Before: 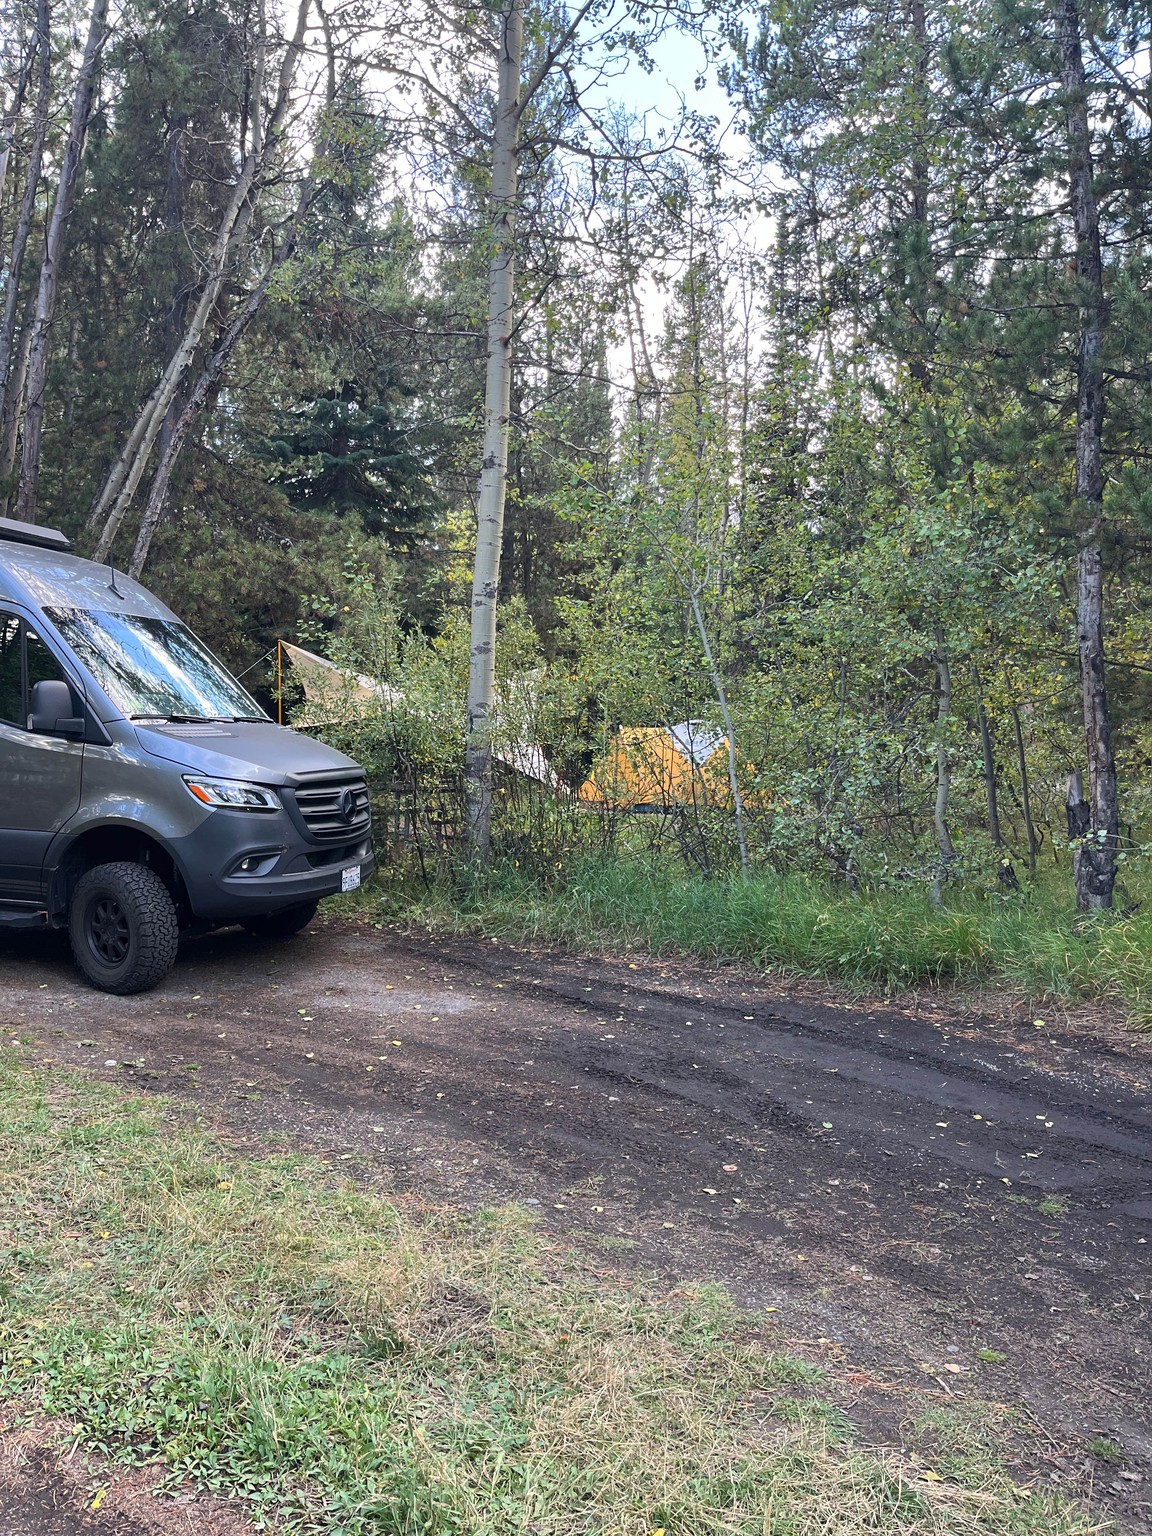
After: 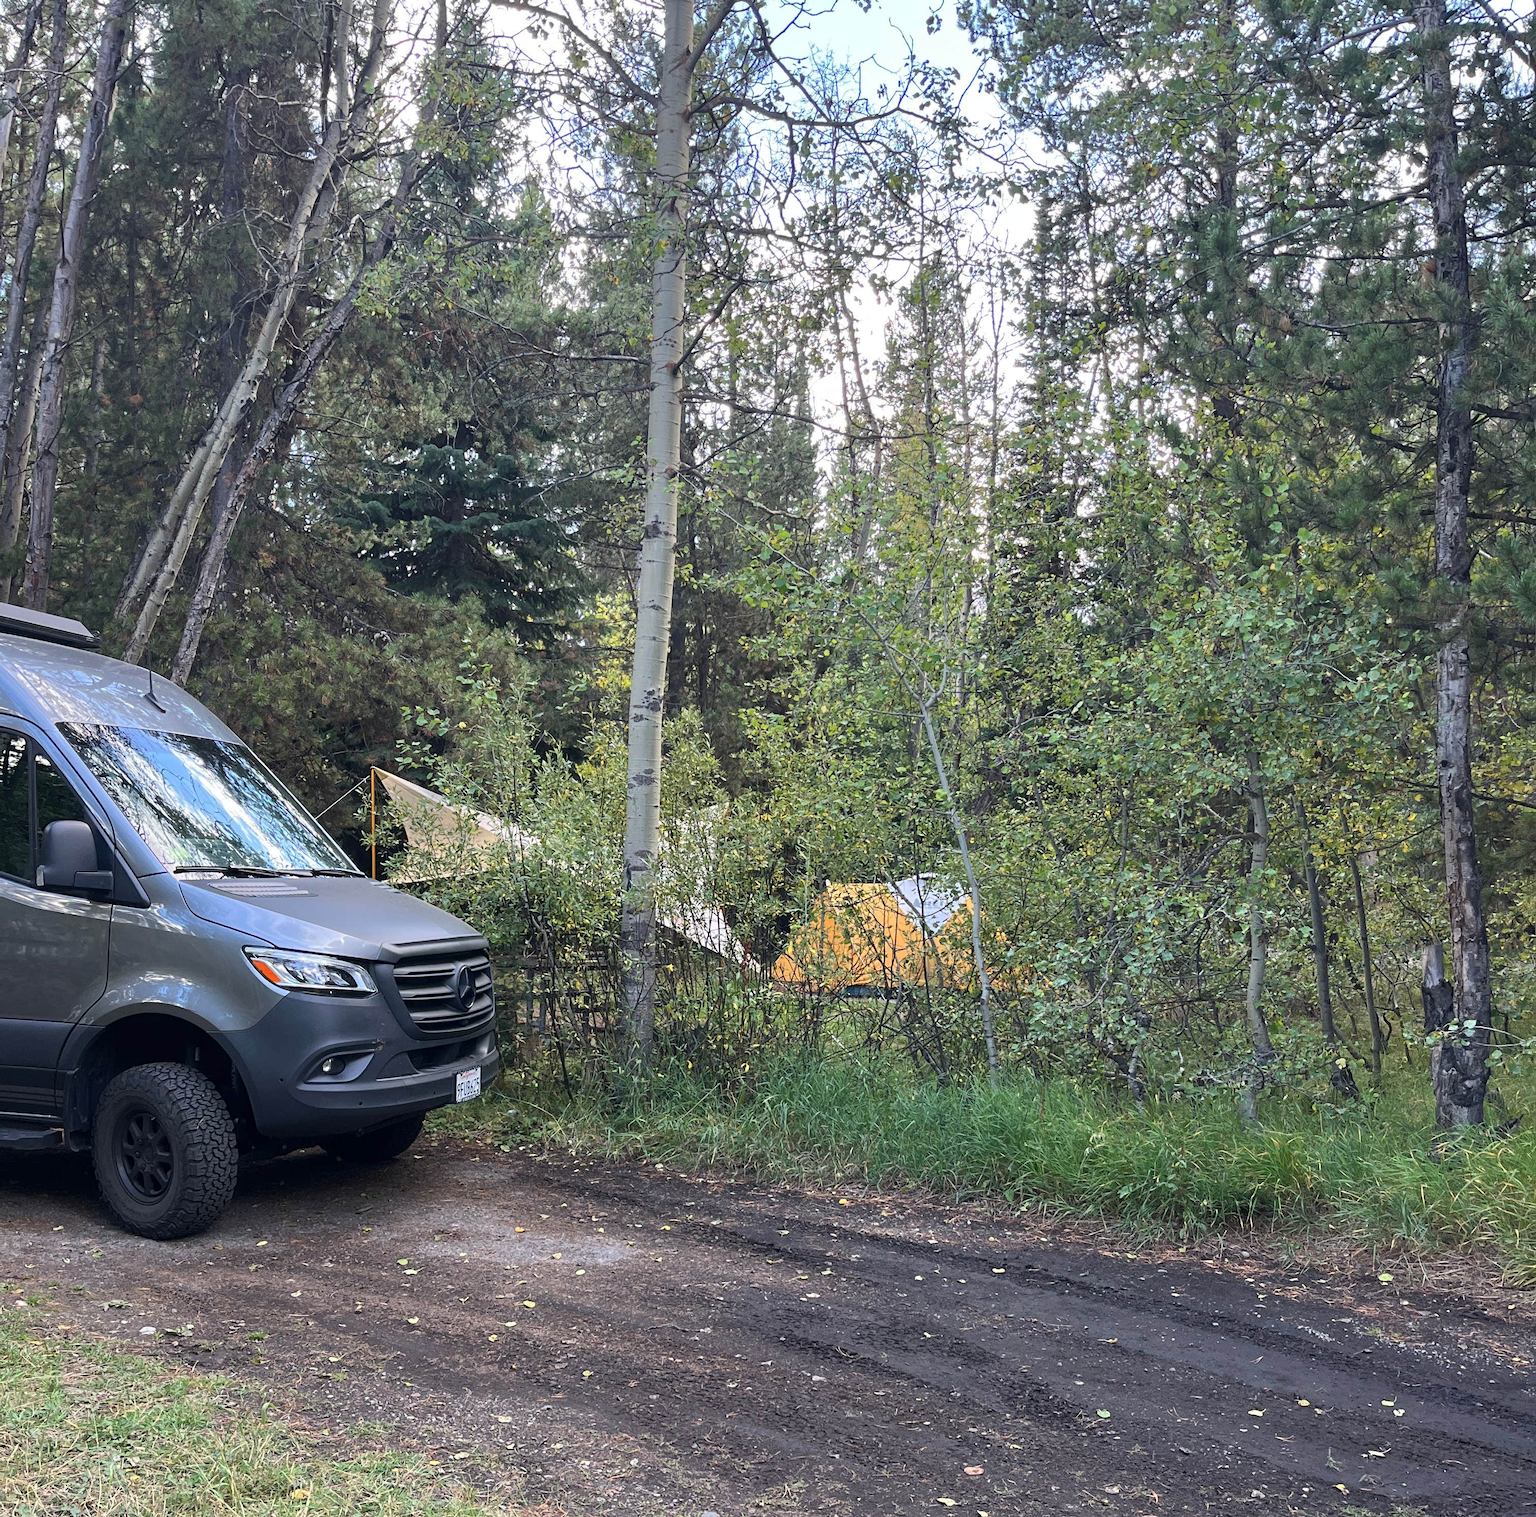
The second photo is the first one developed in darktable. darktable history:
crop: top 4.247%, bottom 21.648%
